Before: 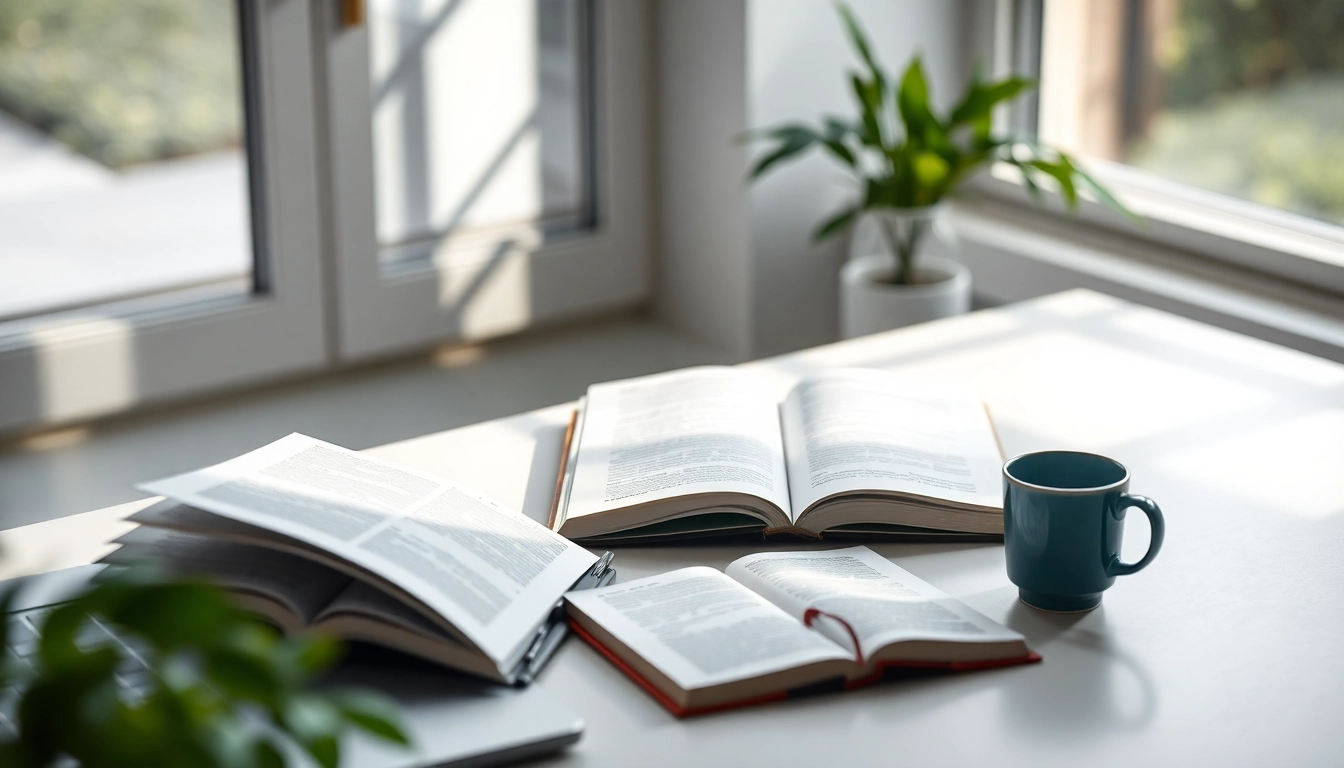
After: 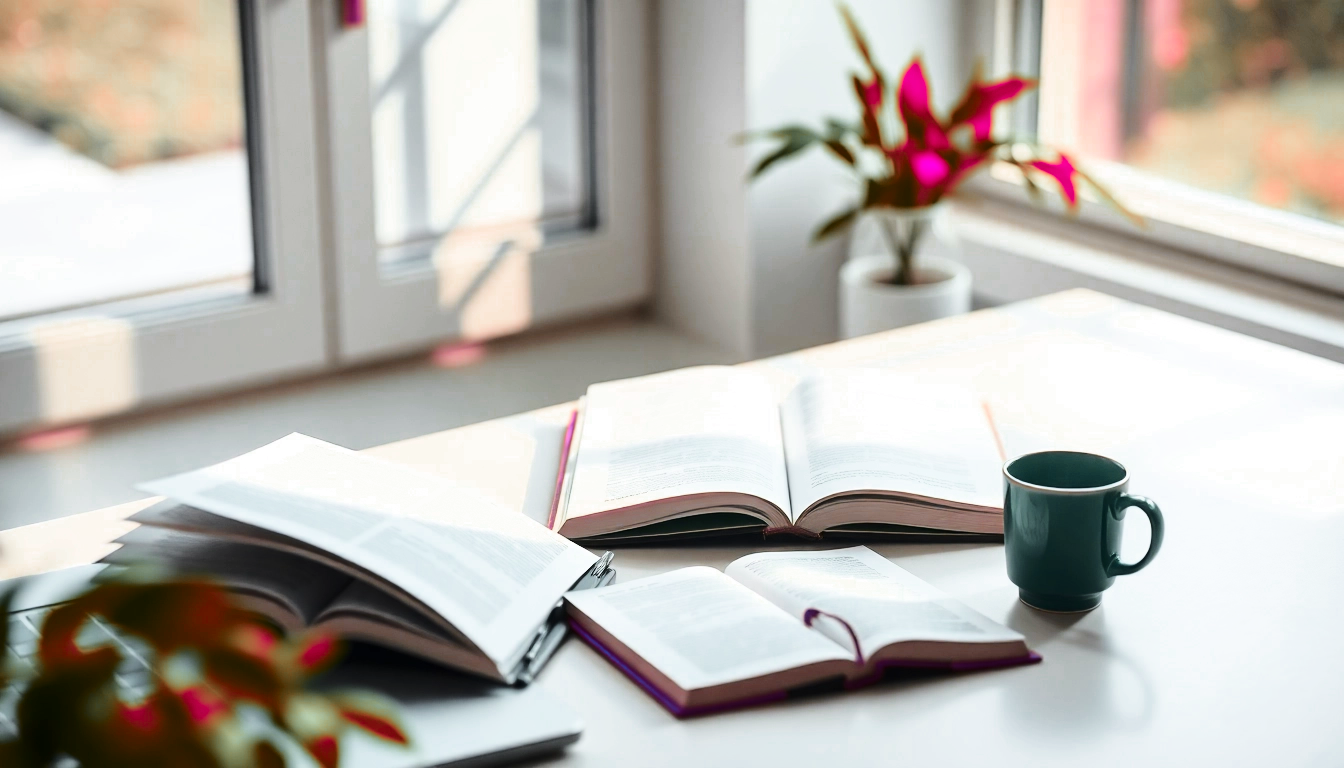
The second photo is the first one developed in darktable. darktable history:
base curve: curves: ch0 [(0, 0) (0.032, 0.037) (0.105, 0.228) (0.435, 0.76) (0.856, 0.983) (1, 1)]
color zones: curves: ch0 [(0.826, 0.353)]; ch1 [(0.242, 0.647) (0.889, 0.342)]; ch2 [(0.246, 0.089) (0.969, 0.068)]
